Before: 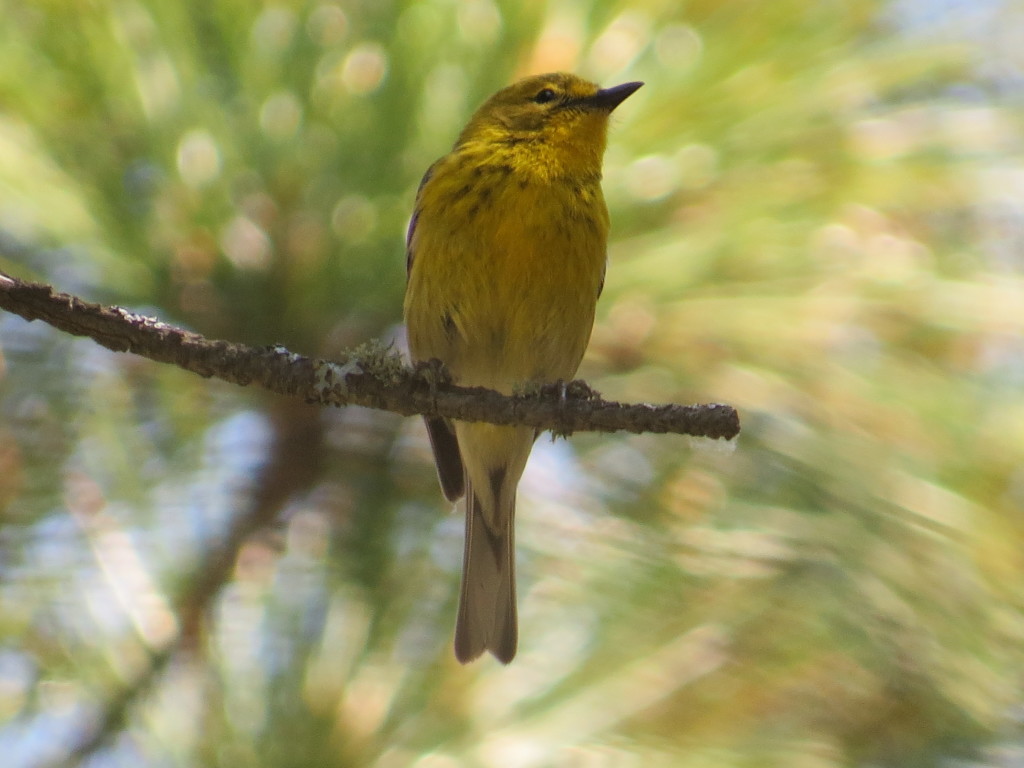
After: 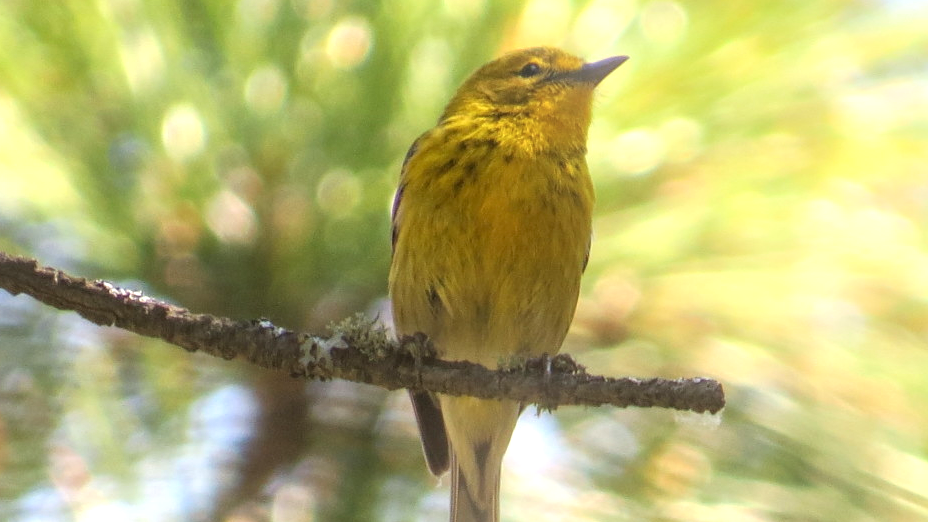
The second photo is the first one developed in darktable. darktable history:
local contrast: on, module defaults
exposure: black level correction 0, exposure 0.7 EV, compensate exposure bias true, compensate highlight preservation false
crop: left 1.509%, top 3.452%, right 7.696%, bottom 28.452%
bloom: size 13.65%, threshold 98.39%, strength 4.82%
